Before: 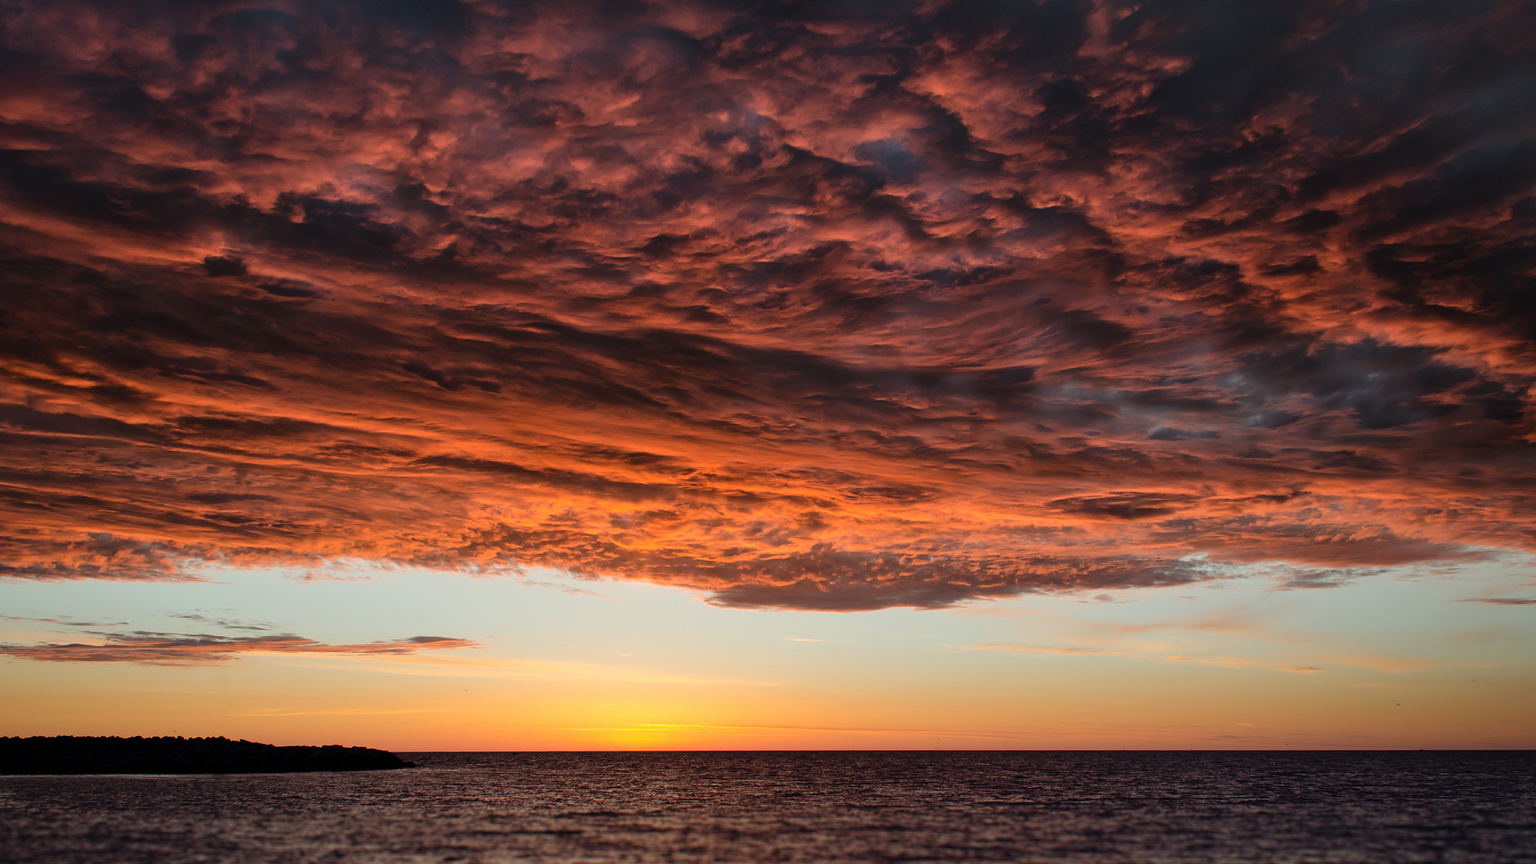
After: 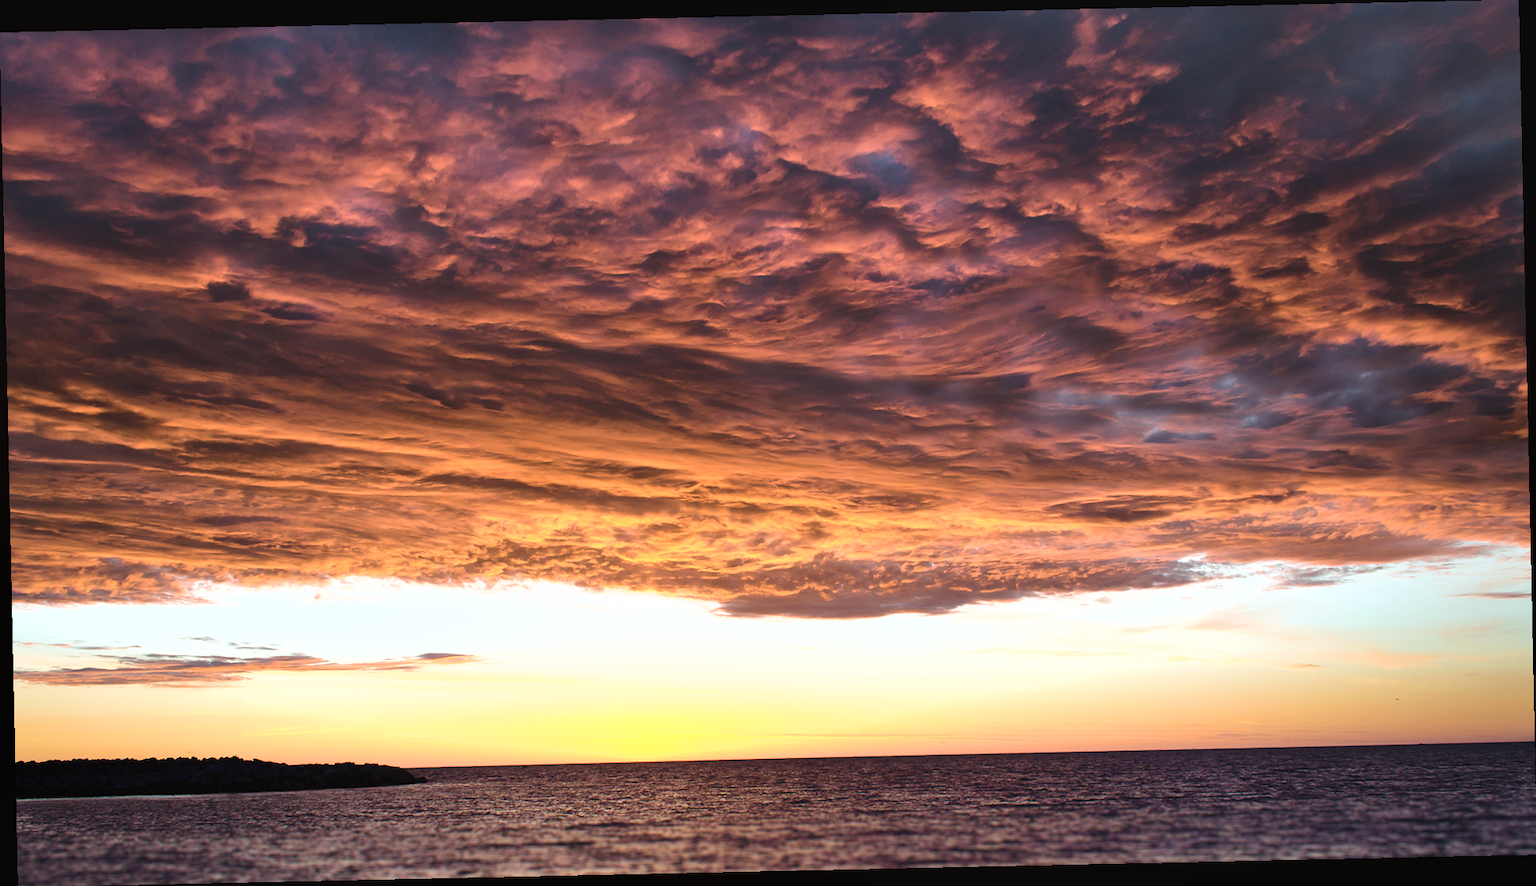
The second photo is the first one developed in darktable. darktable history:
color balance rgb: perceptual saturation grading › global saturation 30%, global vibrance 20%
velvia: strength 40%
white balance: red 0.954, blue 1.079
color correction: saturation 0.57
exposure: black level correction 0, exposure 1.2 EV, compensate exposure bias true, compensate highlight preservation false
contrast equalizer: octaves 7, y [[0.6 ×6], [0.55 ×6], [0 ×6], [0 ×6], [0 ×6]], mix -0.3
shadows and highlights: shadows 29.61, highlights -30.47, low approximation 0.01, soften with gaussian
rotate and perspective: rotation -1.24°, automatic cropping off
